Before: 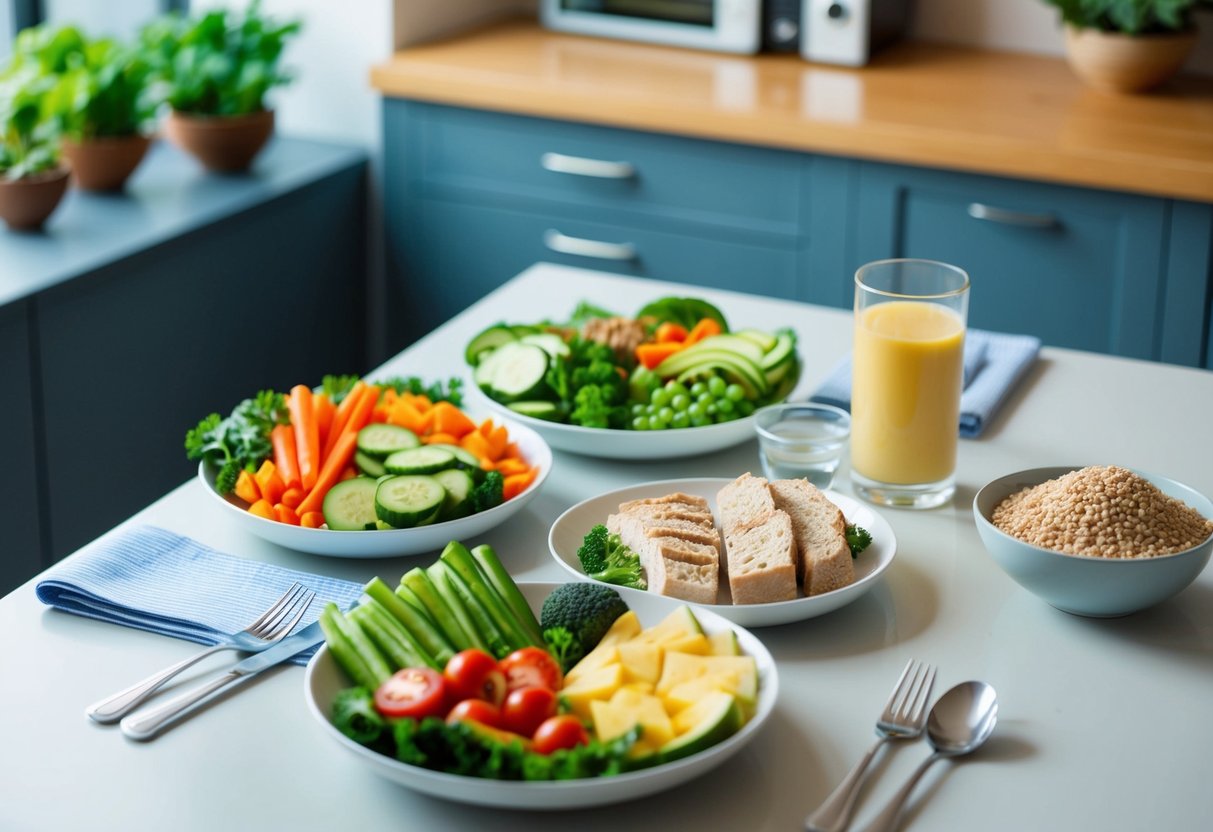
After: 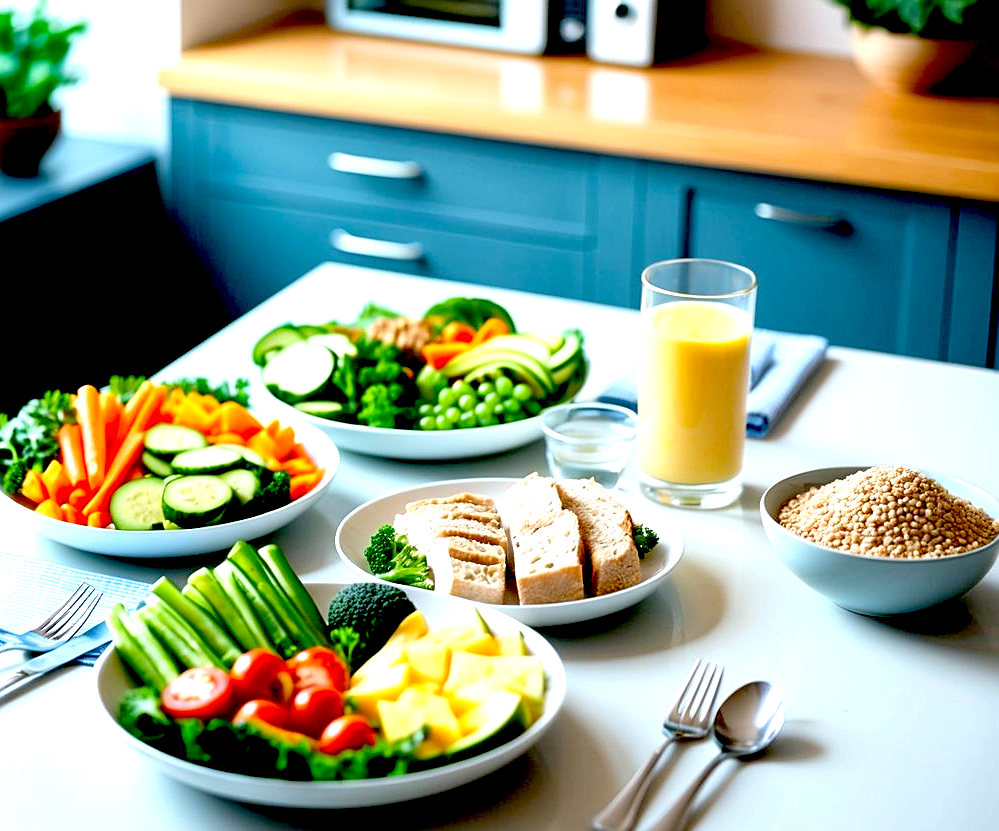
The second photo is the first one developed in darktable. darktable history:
exposure: black level correction 0.036, exposure 0.902 EV, compensate exposure bias true, compensate highlight preservation false
crop: left 17.575%, bottom 0.04%
sharpen: on, module defaults
color correction: highlights a* -0.109, highlights b* -5.79, shadows a* -0.123, shadows b* -0.085
